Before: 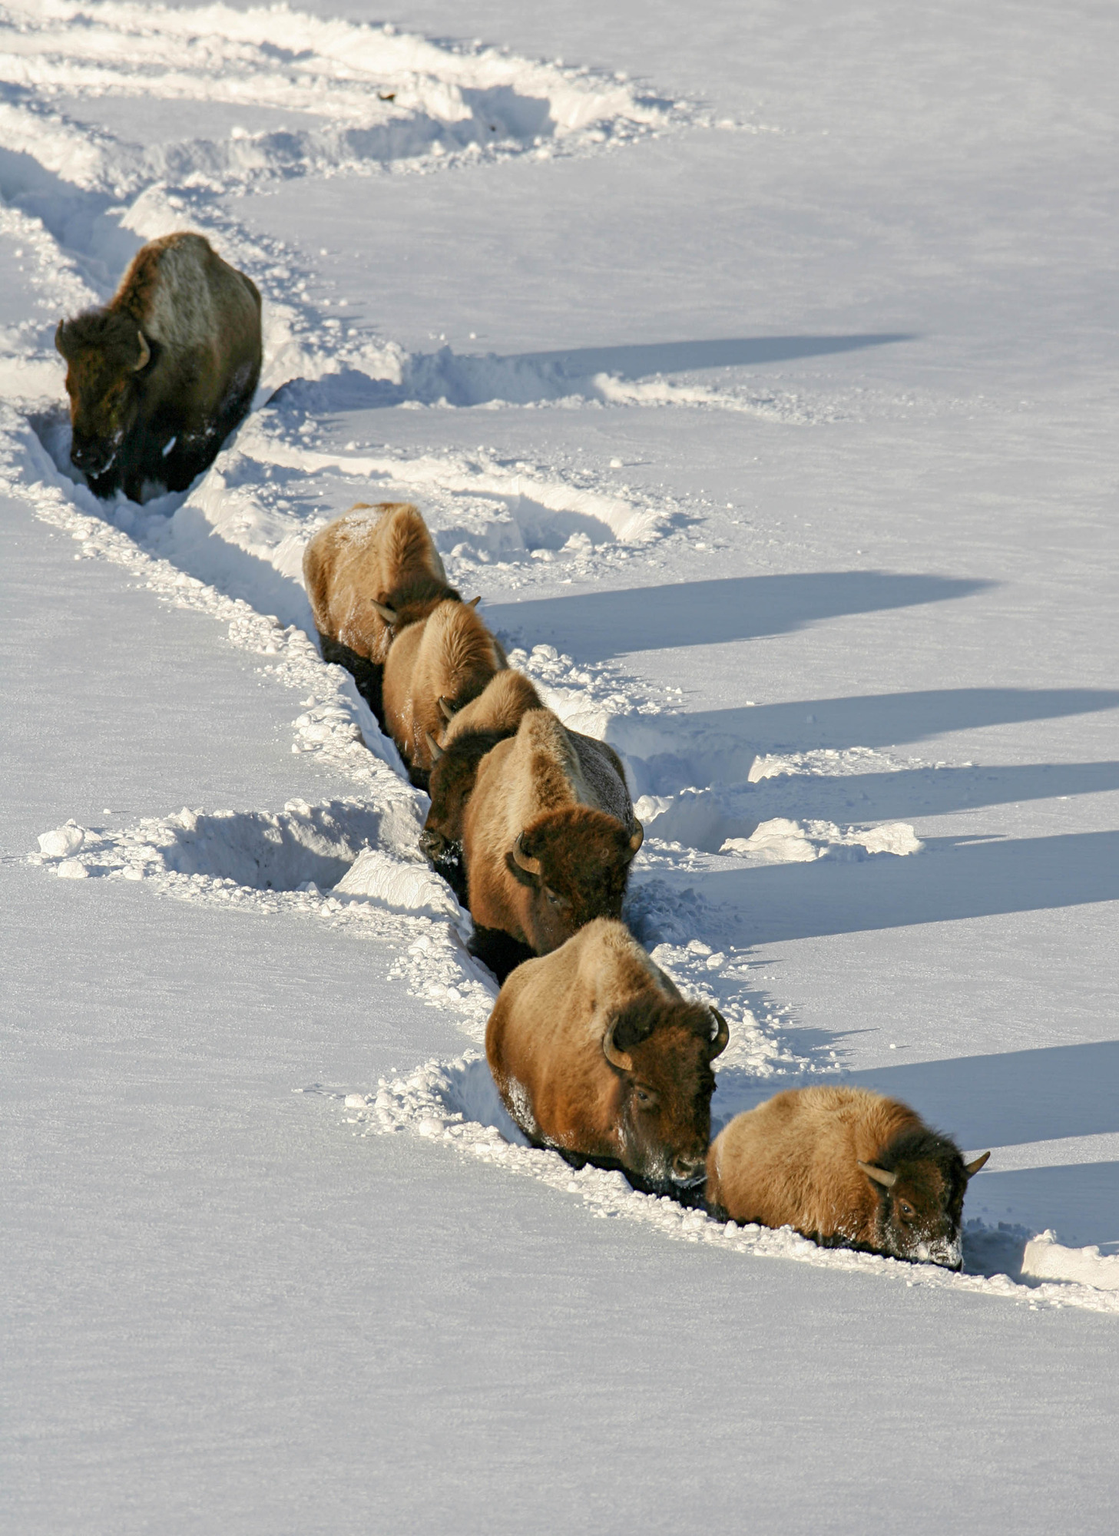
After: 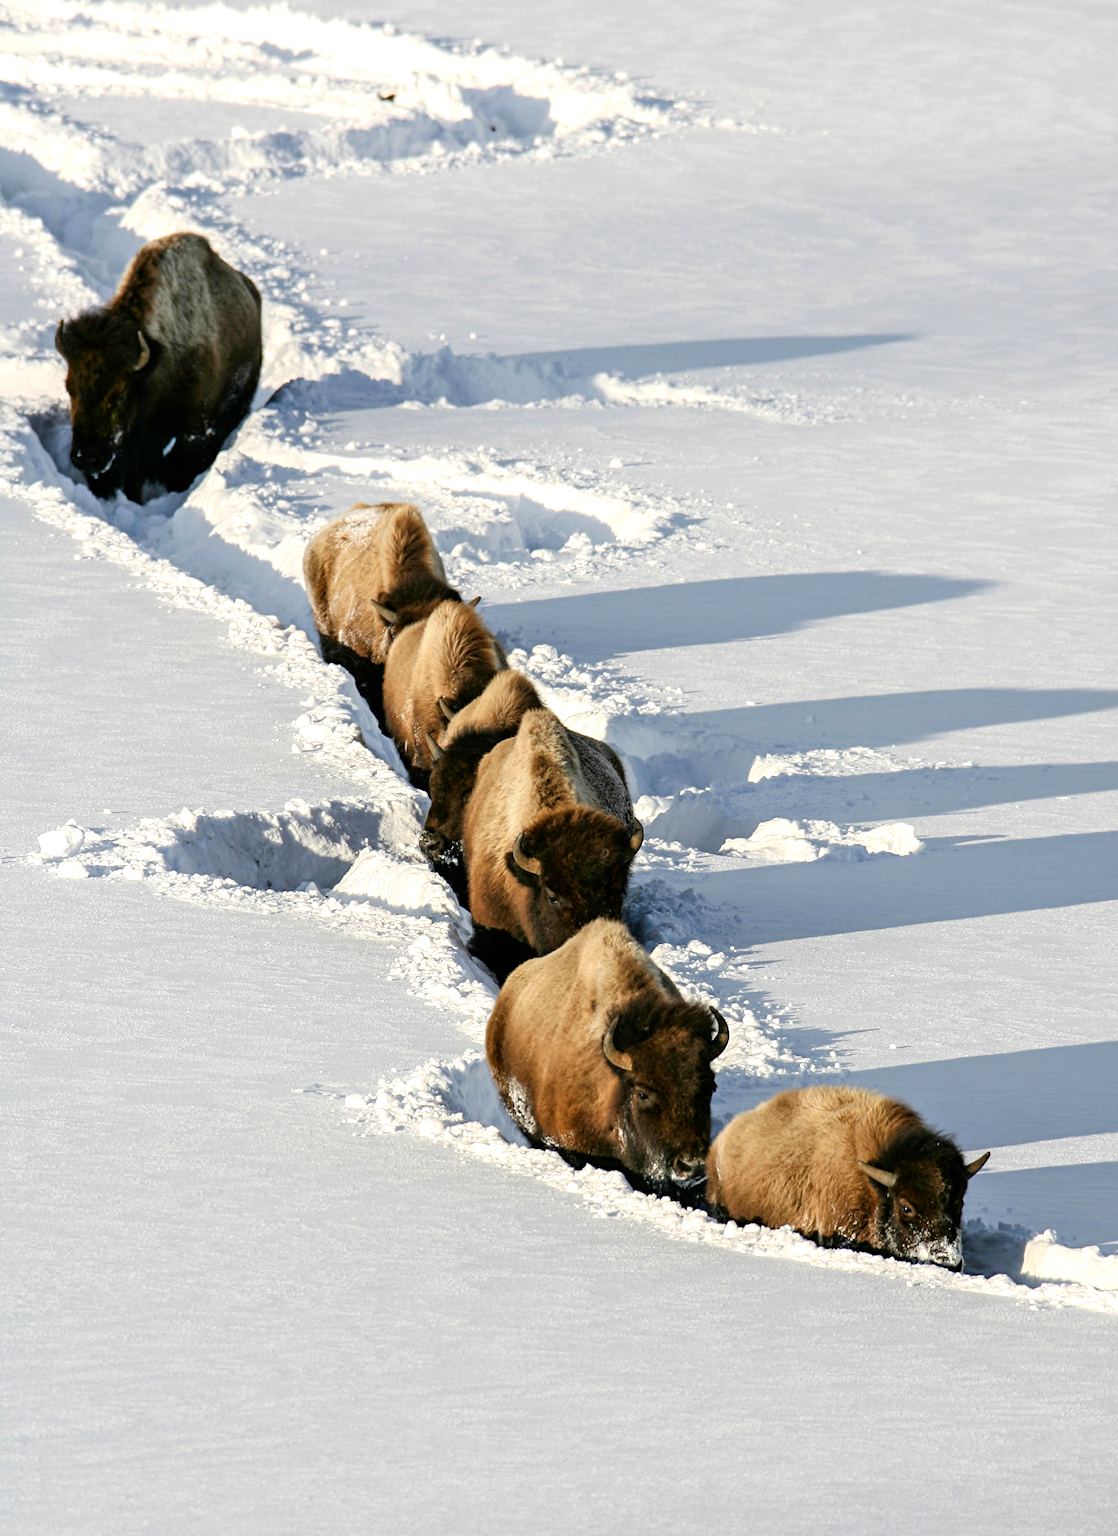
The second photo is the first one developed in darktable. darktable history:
tone equalizer: -8 EV -0.417 EV, -7 EV -0.389 EV, -6 EV -0.333 EV, -5 EV -0.222 EV, -3 EV 0.222 EV, -2 EV 0.333 EV, -1 EV 0.389 EV, +0 EV 0.417 EV, edges refinement/feathering 500, mask exposure compensation -1.57 EV, preserve details no
shadows and highlights: shadows -30, highlights 30
rgb curve: curves: ch0 [(0, 0) (0.136, 0.078) (0.262, 0.245) (0.414, 0.42) (1, 1)], compensate middle gray true, preserve colors basic power
